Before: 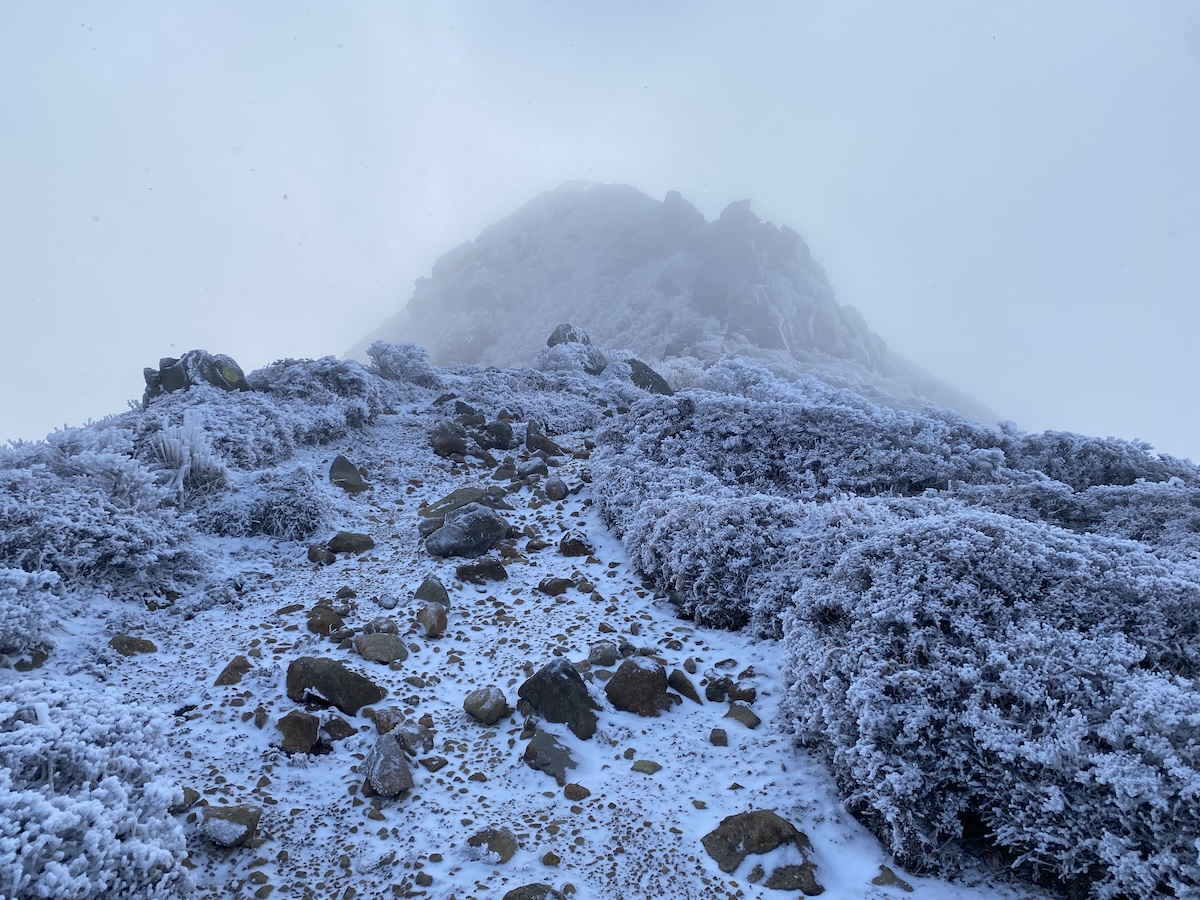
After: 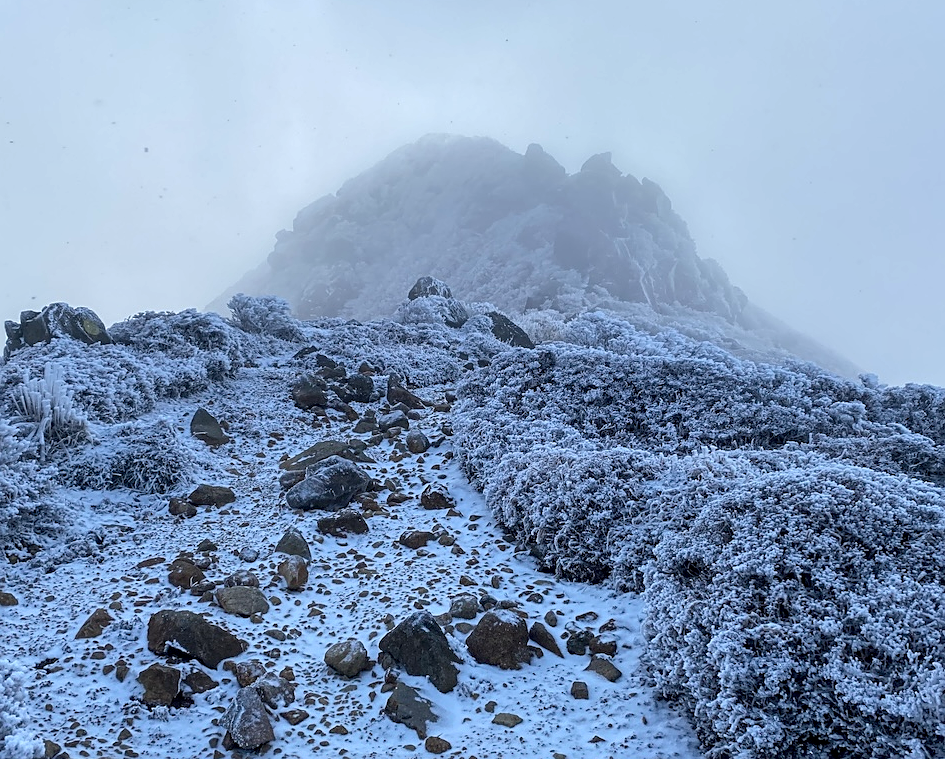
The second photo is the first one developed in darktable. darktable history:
local contrast: detail 130%
sharpen: on, module defaults
crop: left 11.632%, top 5.275%, right 9.558%, bottom 10.318%
tone equalizer: edges refinement/feathering 500, mask exposure compensation -1.57 EV, preserve details no
